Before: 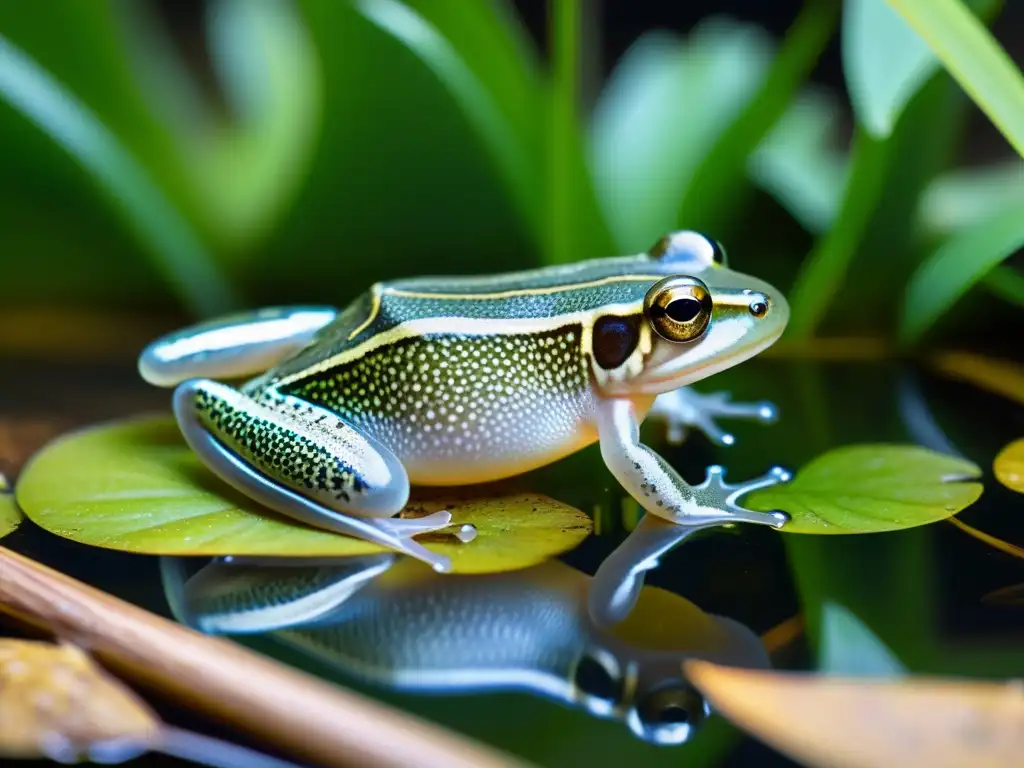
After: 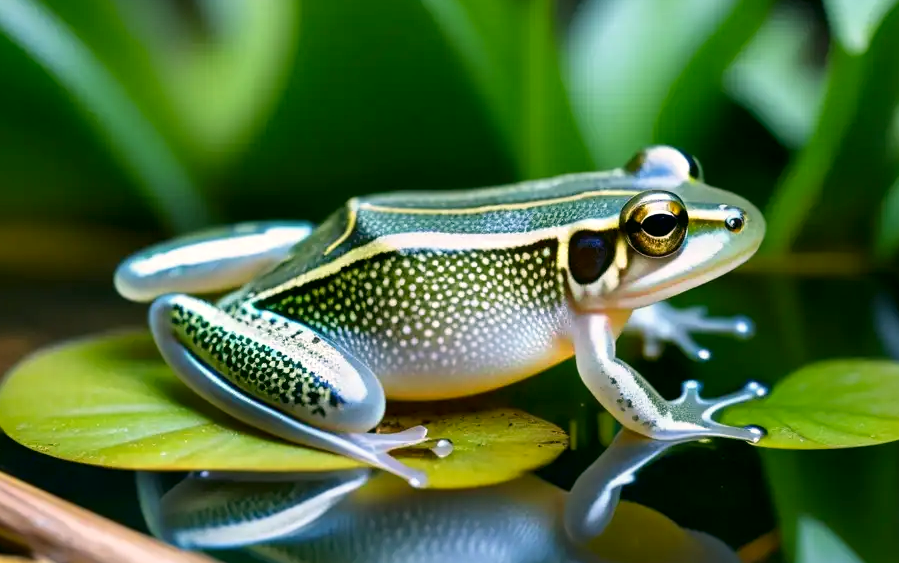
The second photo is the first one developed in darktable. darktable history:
color correction: highlights a* 4.56, highlights b* 4.92, shadows a* -6.85, shadows b* 4.71
local contrast: mode bilateral grid, contrast 21, coarseness 51, detail 132%, midtone range 0.2
crop and rotate: left 2.354%, top 11.111%, right 9.763%, bottom 15.451%
